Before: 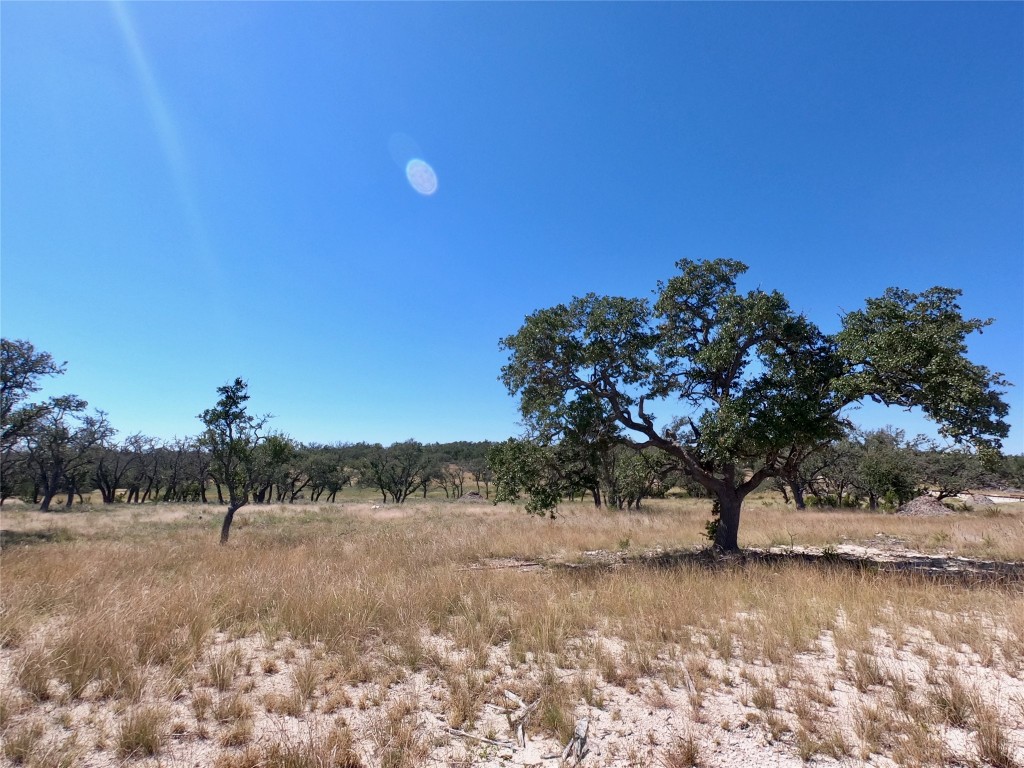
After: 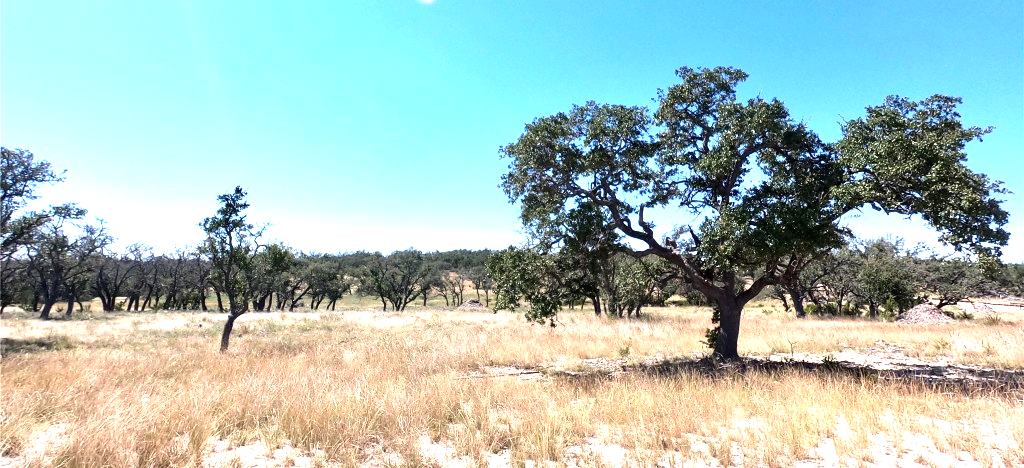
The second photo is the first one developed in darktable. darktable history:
tone equalizer: -8 EV -0.746 EV, -7 EV -0.678 EV, -6 EV -0.592 EV, -5 EV -0.4 EV, -3 EV 0.383 EV, -2 EV 0.6 EV, -1 EV 0.689 EV, +0 EV 0.728 EV, edges refinement/feathering 500, mask exposure compensation -1.57 EV, preserve details no
exposure: black level correction 0, exposure 0.872 EV, compensate highlight preservation false
crop and rotate: top 25.008%, bottom 13.935%
